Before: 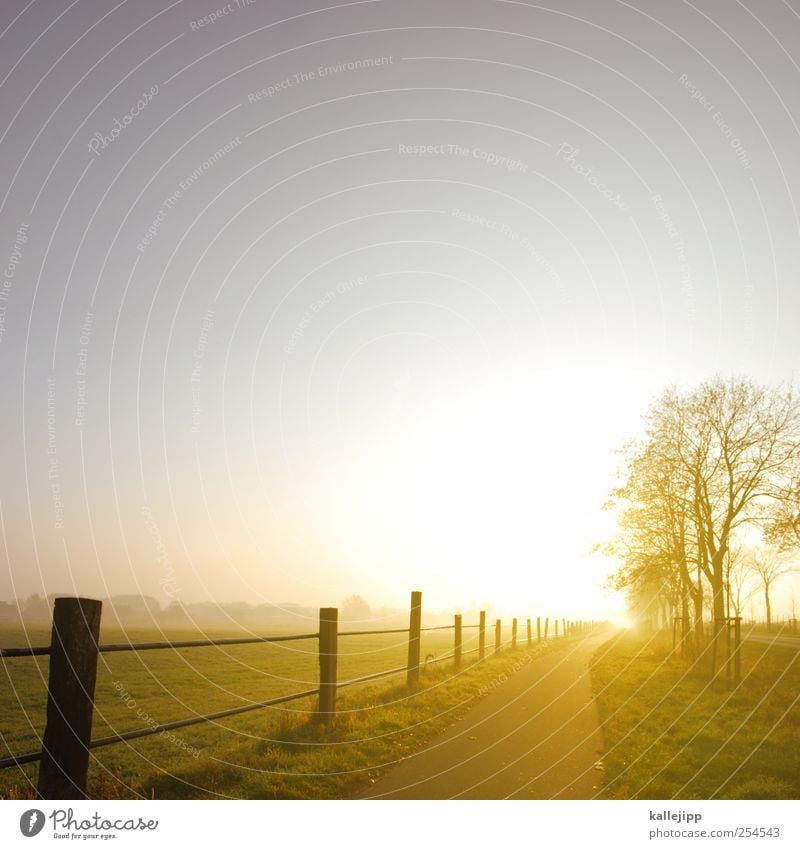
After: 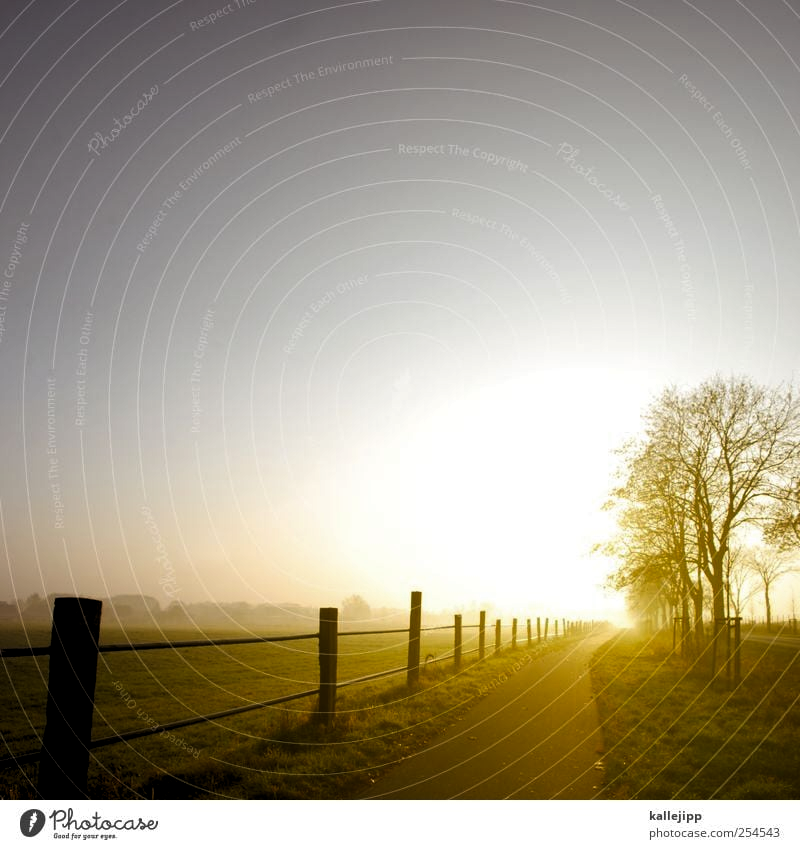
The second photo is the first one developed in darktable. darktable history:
contrast brightness saturation: contrast 0.069, brightness -0.142, saturation 0.116
color zones: curves: ch0 [(0.25, 0.5) (0.636, 0.25) (0.75, 0.5)]
levels: levels [0.116, 0.574, 1]
